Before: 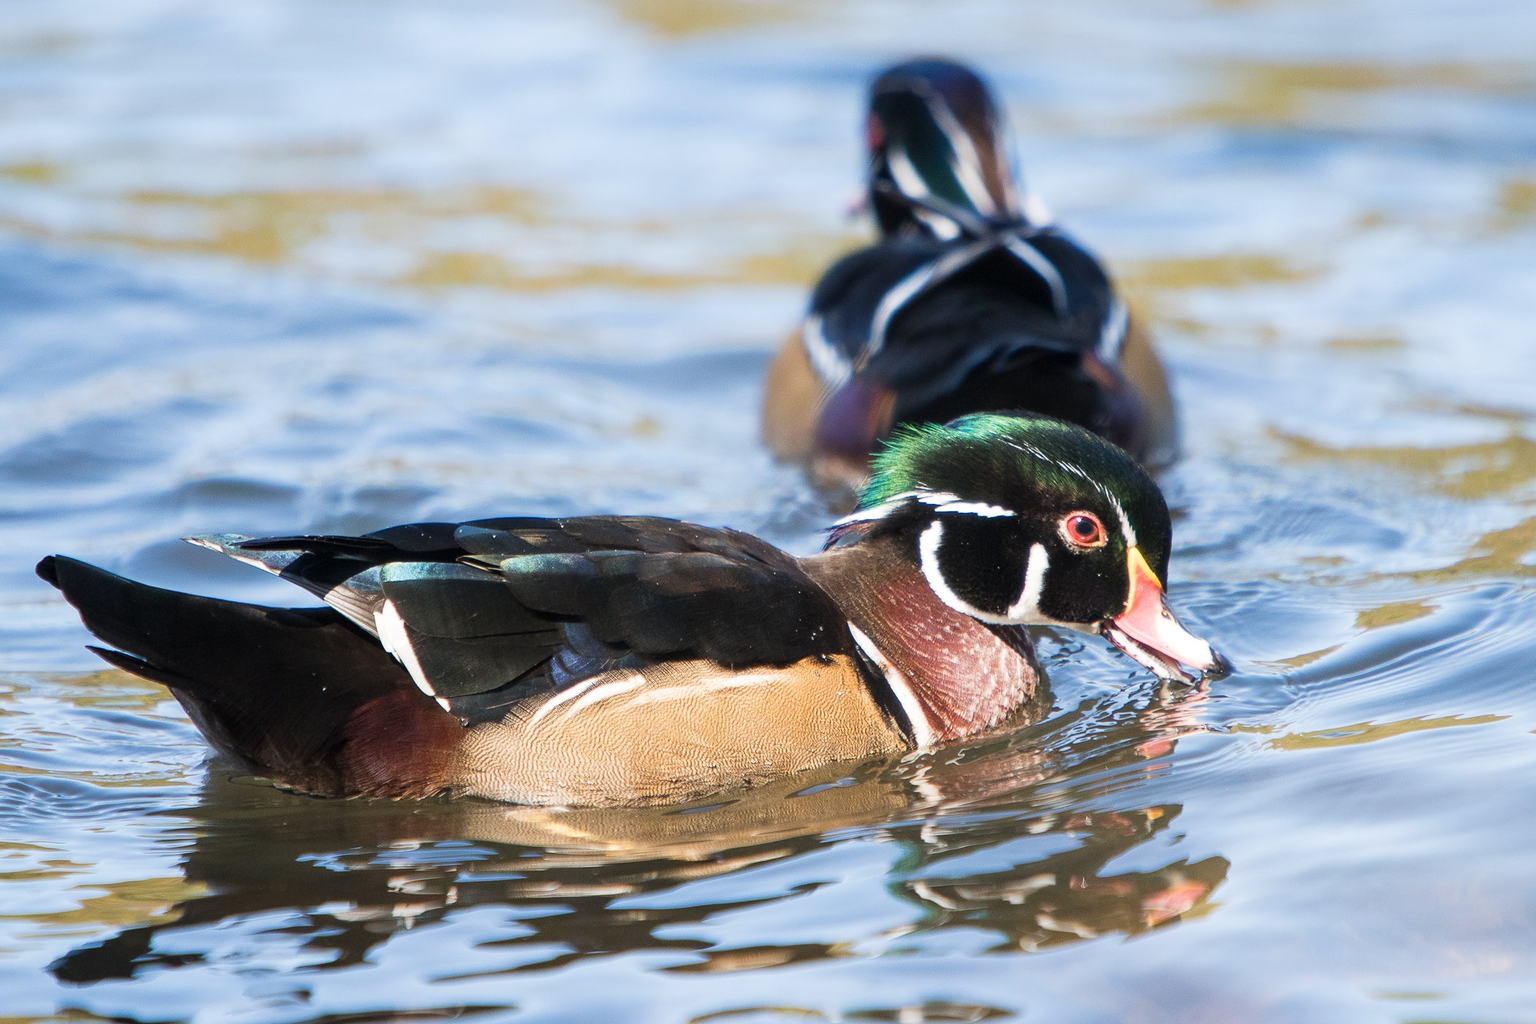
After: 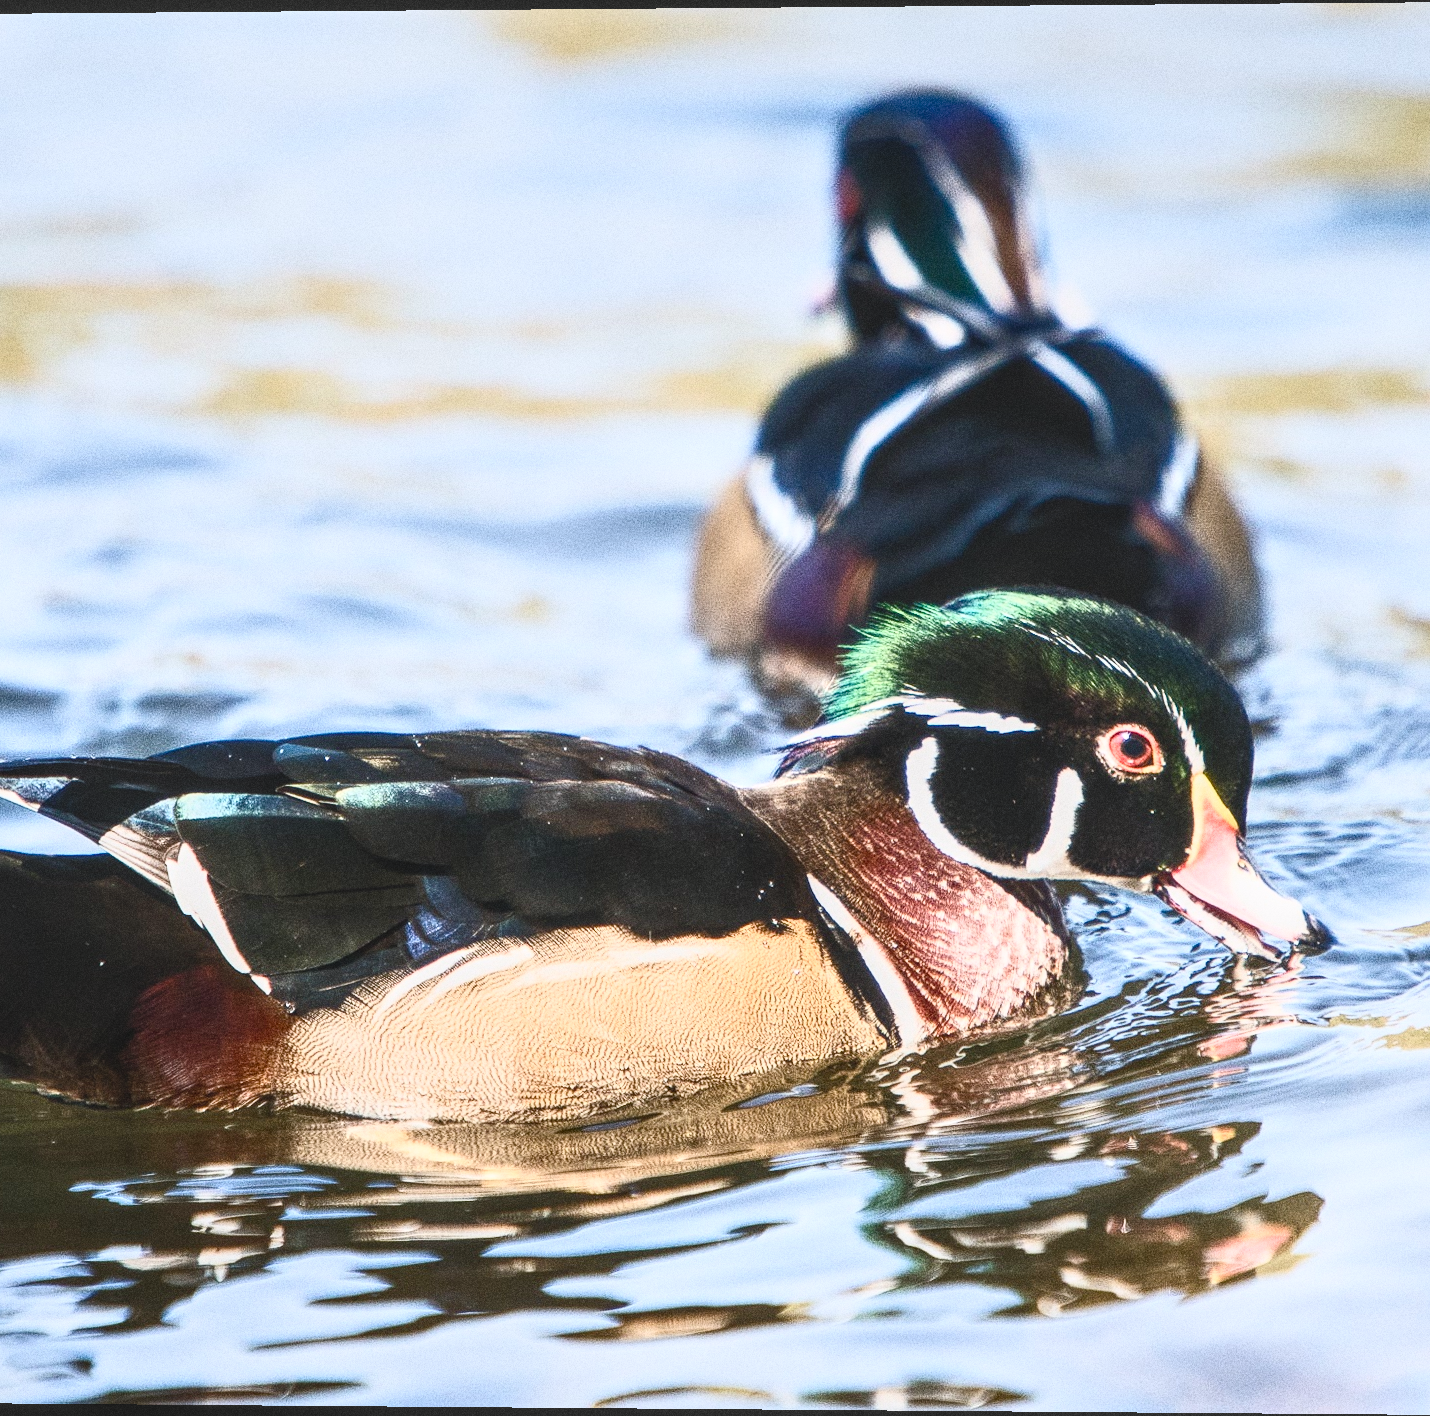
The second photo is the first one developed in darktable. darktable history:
contrast brightness saturation: contrast 0.62, brightness 0.34, saturation 0.14
crop: left 16.899%, right 16.556%
local contrast: highlights 74%, shadows 55%, detail 176%, midtone range 0.207
grain: coarseness 0.09 ISO, strength 40%
color balance rgb: shadows lift › luminance -10%, shadows lift › chroma 1%, shadows lift › hue 113°, power › luminance -15%, highlights gain › chroma 0.2%, highlights gain › hue 333°, global offset › luminance 0.5%, perceptual saturation grading › global saturation 20%, perceptual saturation grading › highlights -50%, perceptual saturation grading › shadows 25%, contrast -10%
rotate and perspective: lens shift (vertical) 0.048, lens shift (horizontal) -0.024, automatic cropping off
